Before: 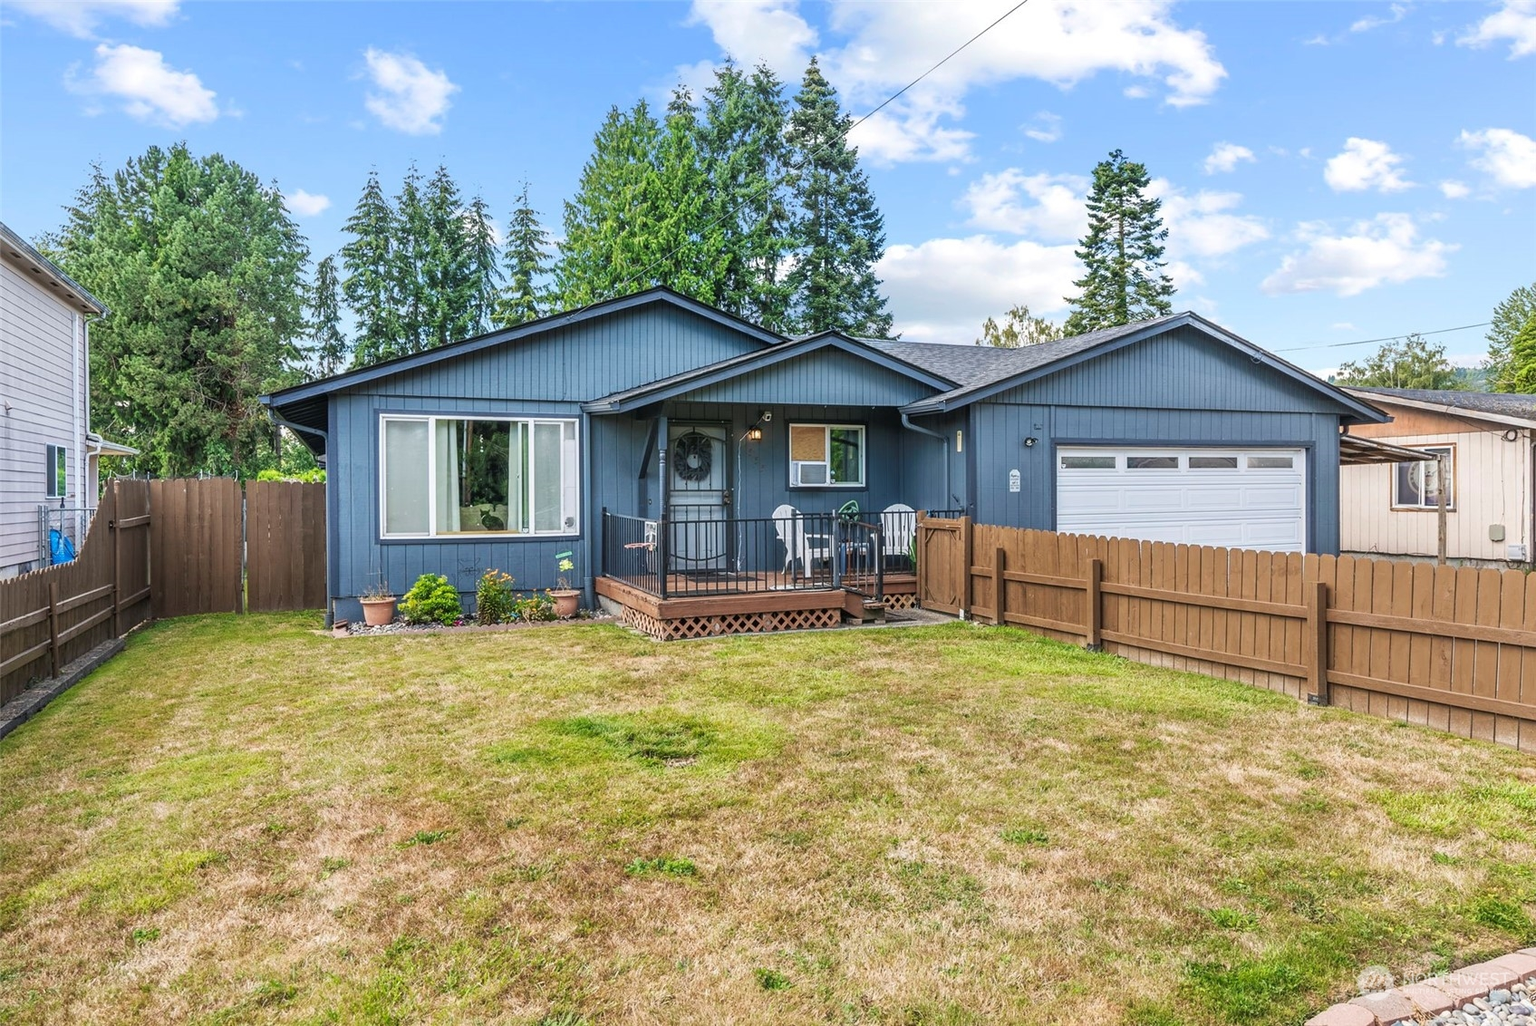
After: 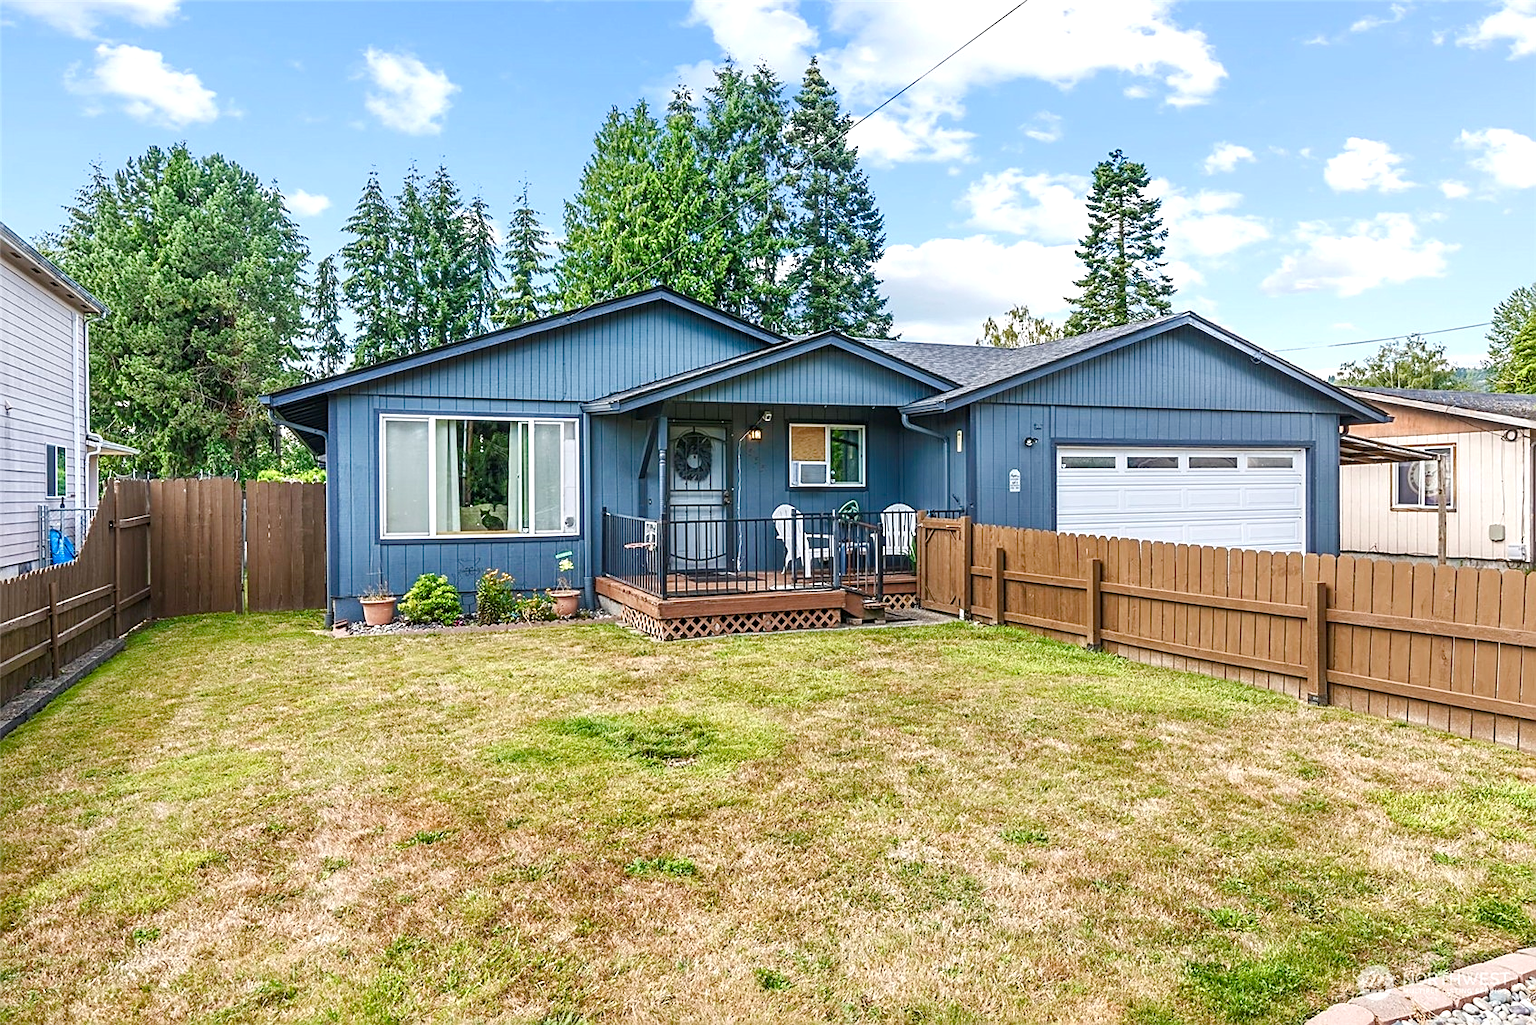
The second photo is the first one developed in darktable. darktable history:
color balance rgb: perceptual saturation grading › global saturation 20%, perceptual saturation grading › highlights -50.011%, perceptual saturation grading › shadows 30.275%, perceptual brilliance grading › highlights 7.349%, perceptual brilliance grading › mid-tones 4.469%, perceptual brilliance grading › shadows 1.407%, global vibrance 20%
sharpen: on, module defaults
